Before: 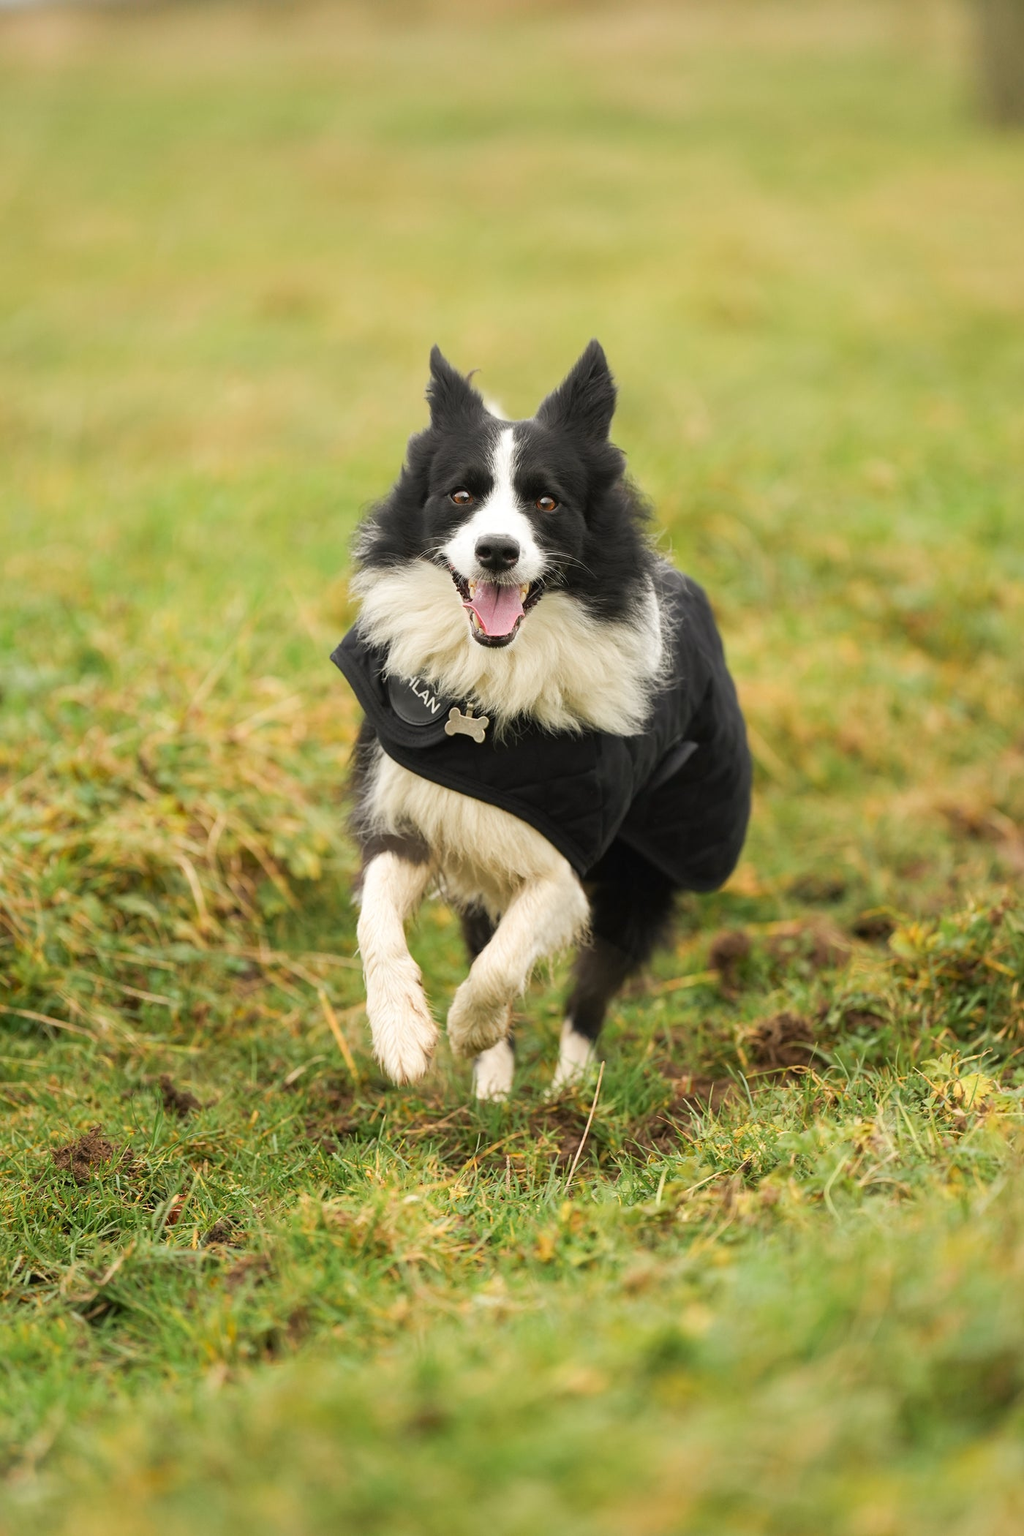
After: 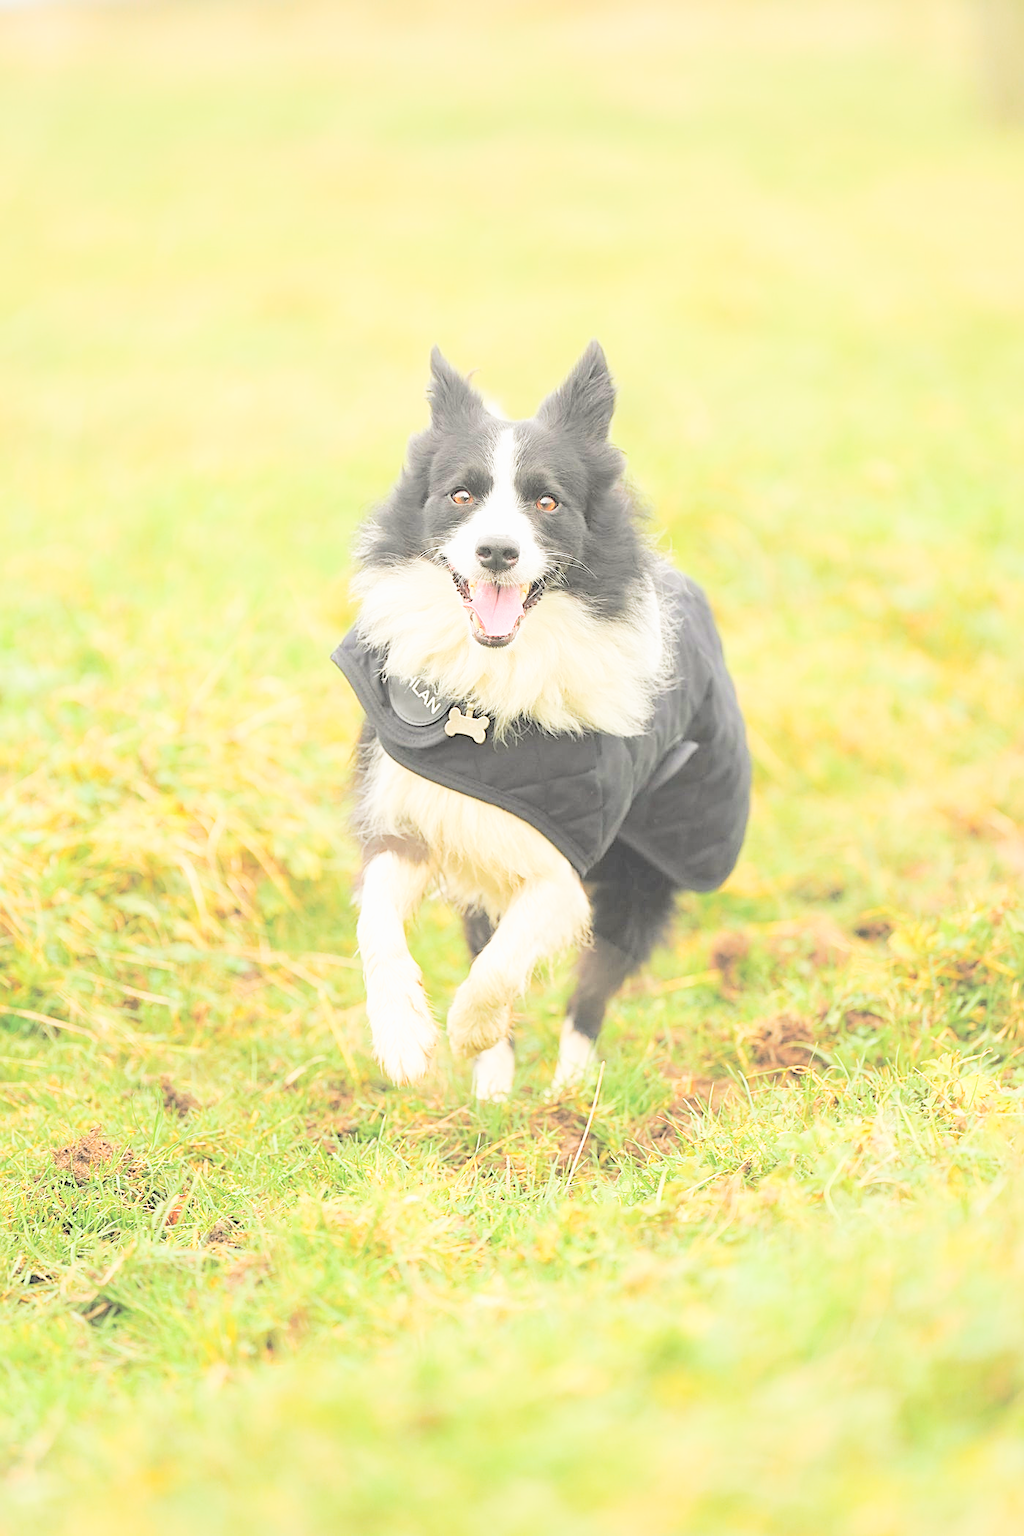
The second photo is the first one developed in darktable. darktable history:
base curve: curves: ch0 [(0, 0) (0.025, 0.046) (0.112, 0.277) (0.467, 0.74) (0.814, 0.929) (1, 0.942)], preserve colors none
exposure: compensate exposure bias true, compensate highlight preservation false
sharpen: on, module defaults
contrast brightness saturation: brightness 0.993
